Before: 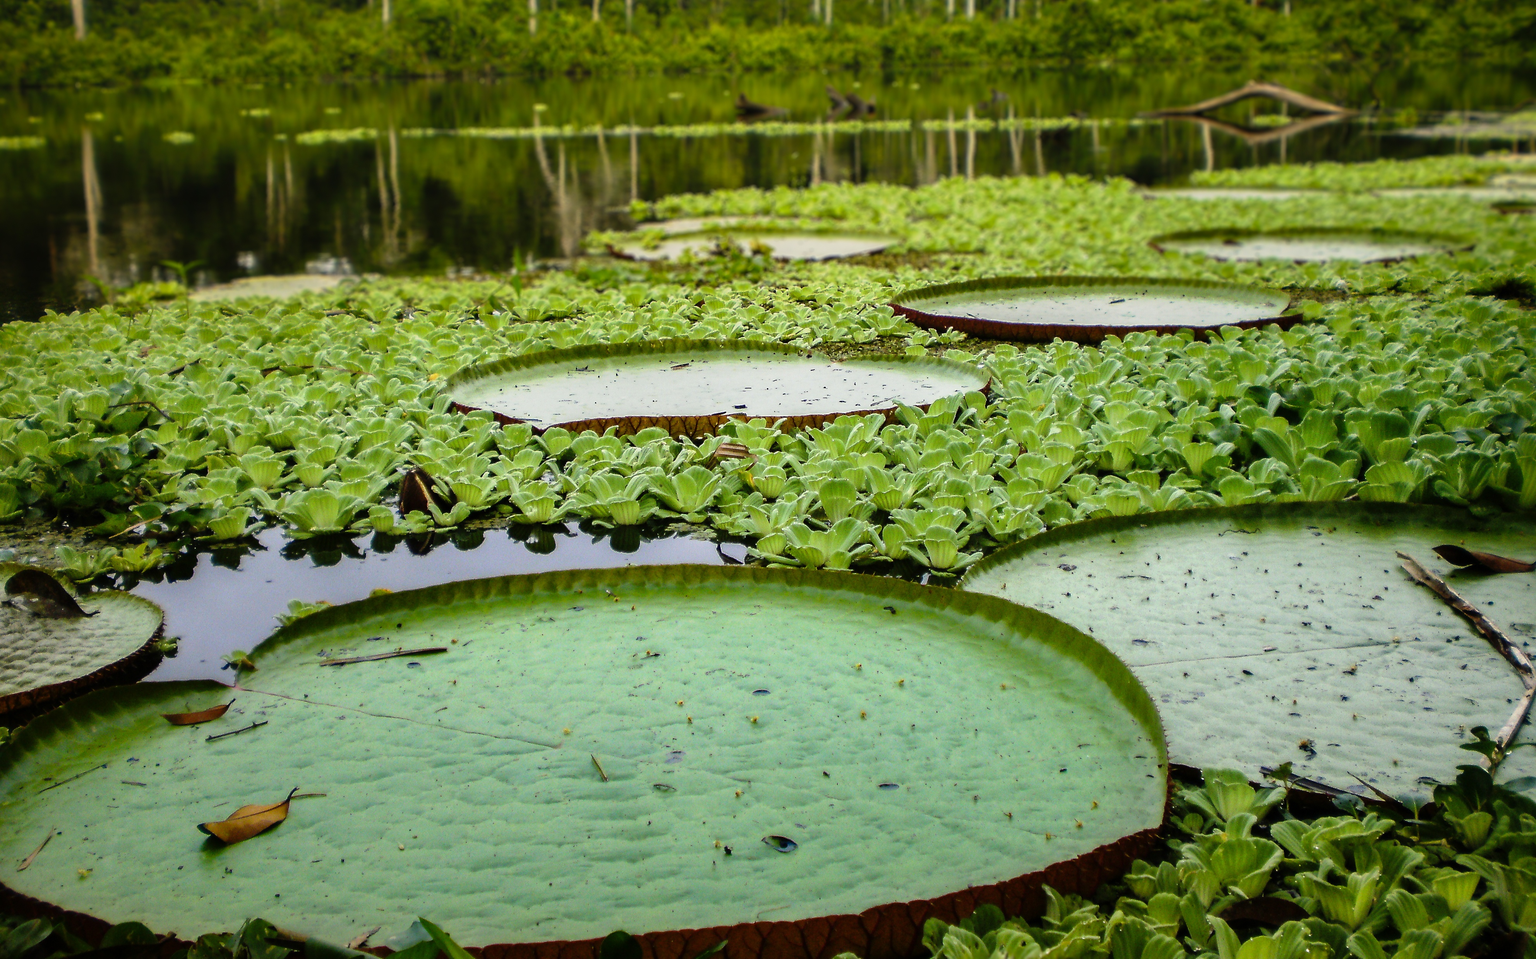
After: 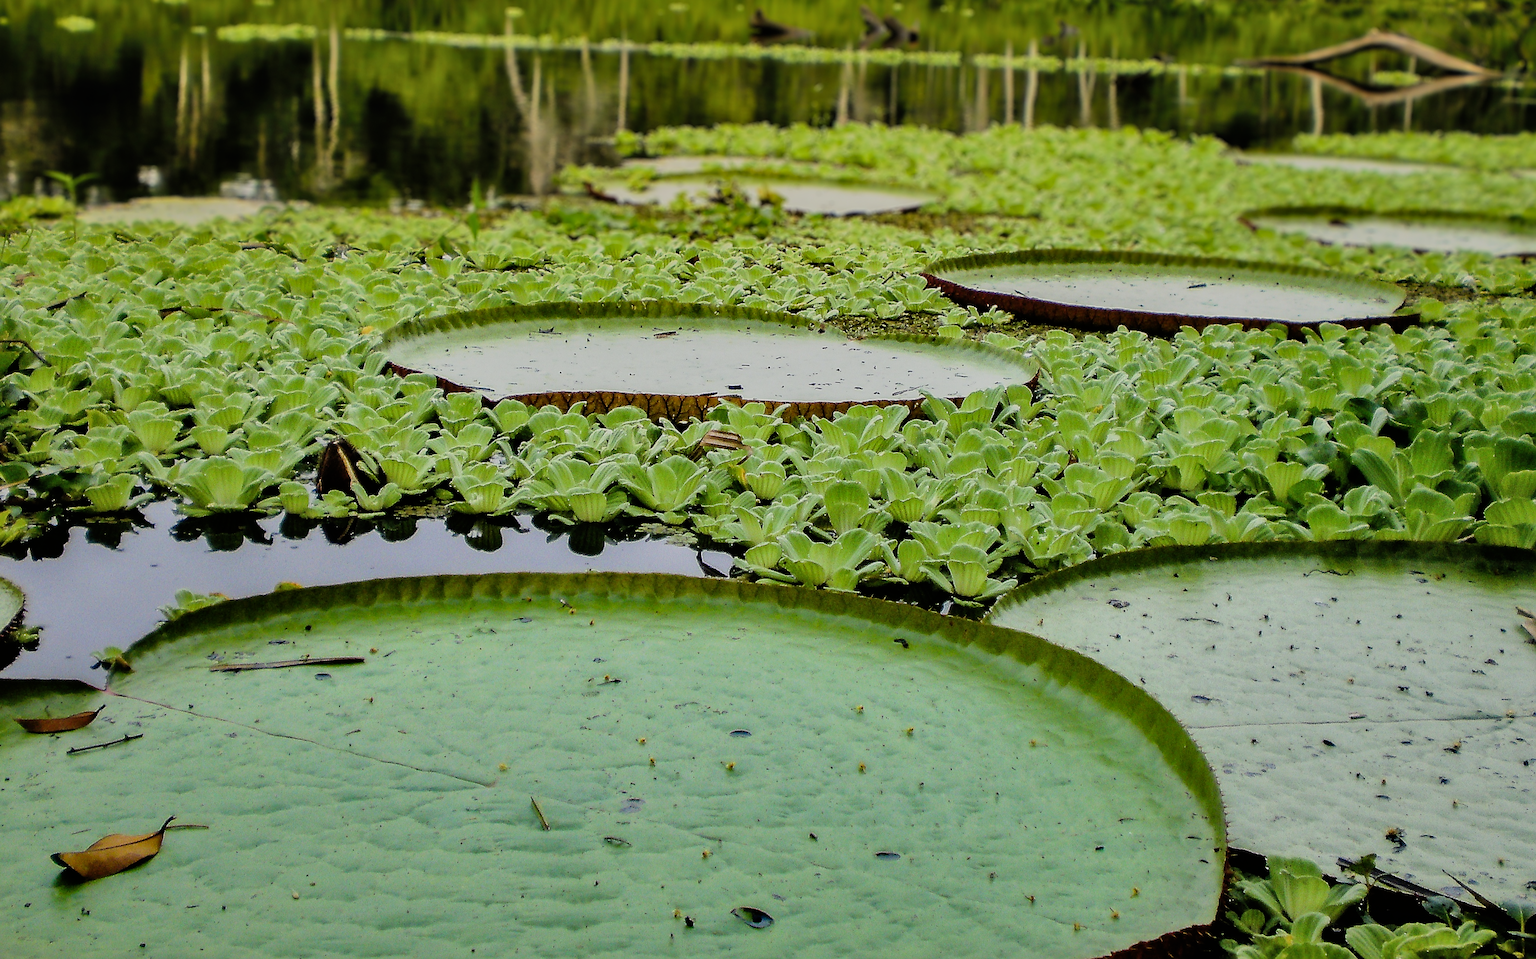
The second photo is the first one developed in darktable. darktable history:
filmic rgb: black relative exposure -7.65 EV, white relative exposure 4.56 EV, hardness 3.61
shadows and highlights: low approximation 0.01, soften with gaussian
sharpen: on, module defaults
crop and rotate: angle -3.27°, left 5.211%, top 5.211%, right 4.607%, bottom 4.607%
